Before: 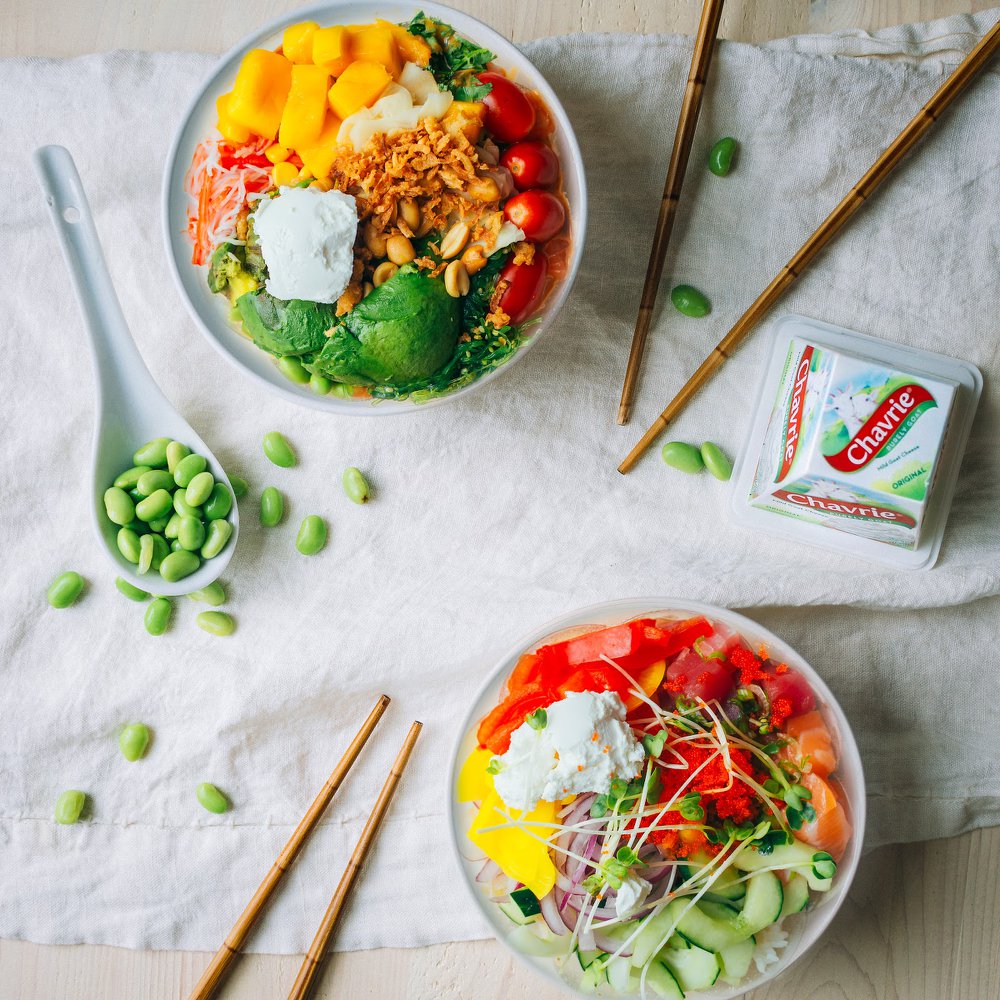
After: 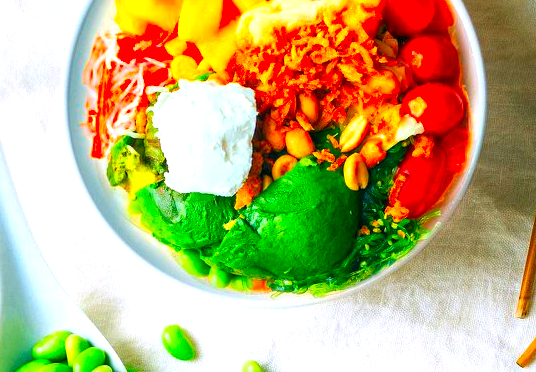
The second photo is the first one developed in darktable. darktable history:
exposure: black level correction 0.001, exposure 0.674 EV, compensate exposure bias true, compensate highlight preservation false
crop: left 10.108%, top 10.728%, right 36.281%, bottom 52.017%
color correction: highlights b* 0.006, saturation 2.12
